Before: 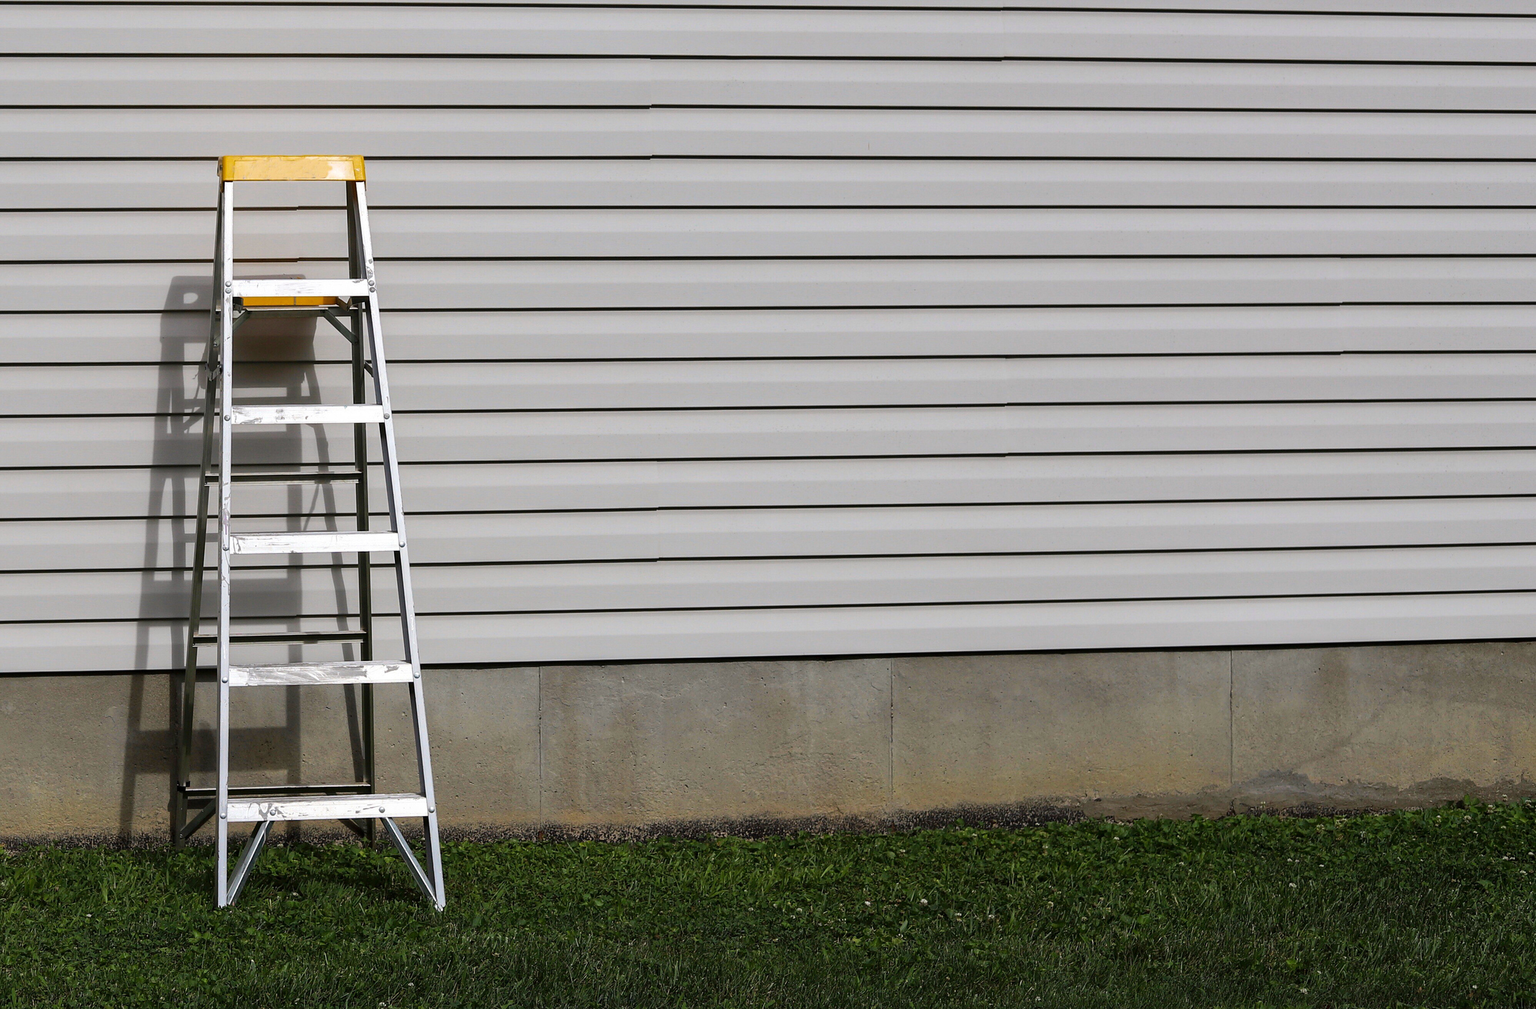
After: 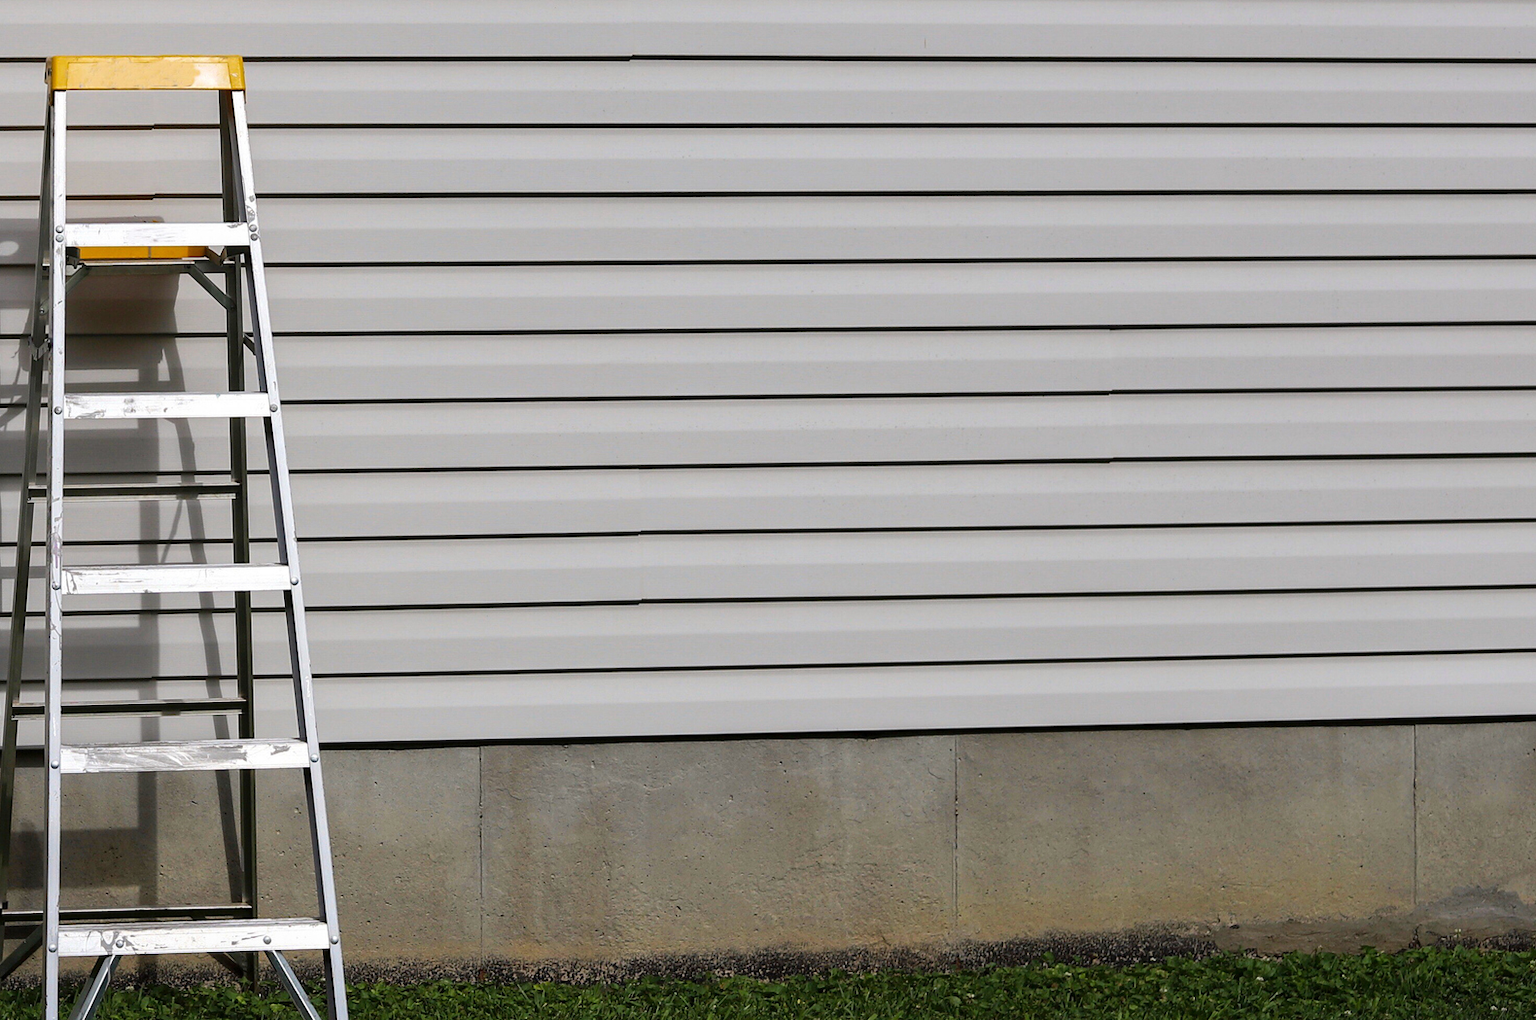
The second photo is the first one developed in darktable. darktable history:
crop and rotate: left 12%, top 11.339%, right 13.953%, bottom 13.776%
